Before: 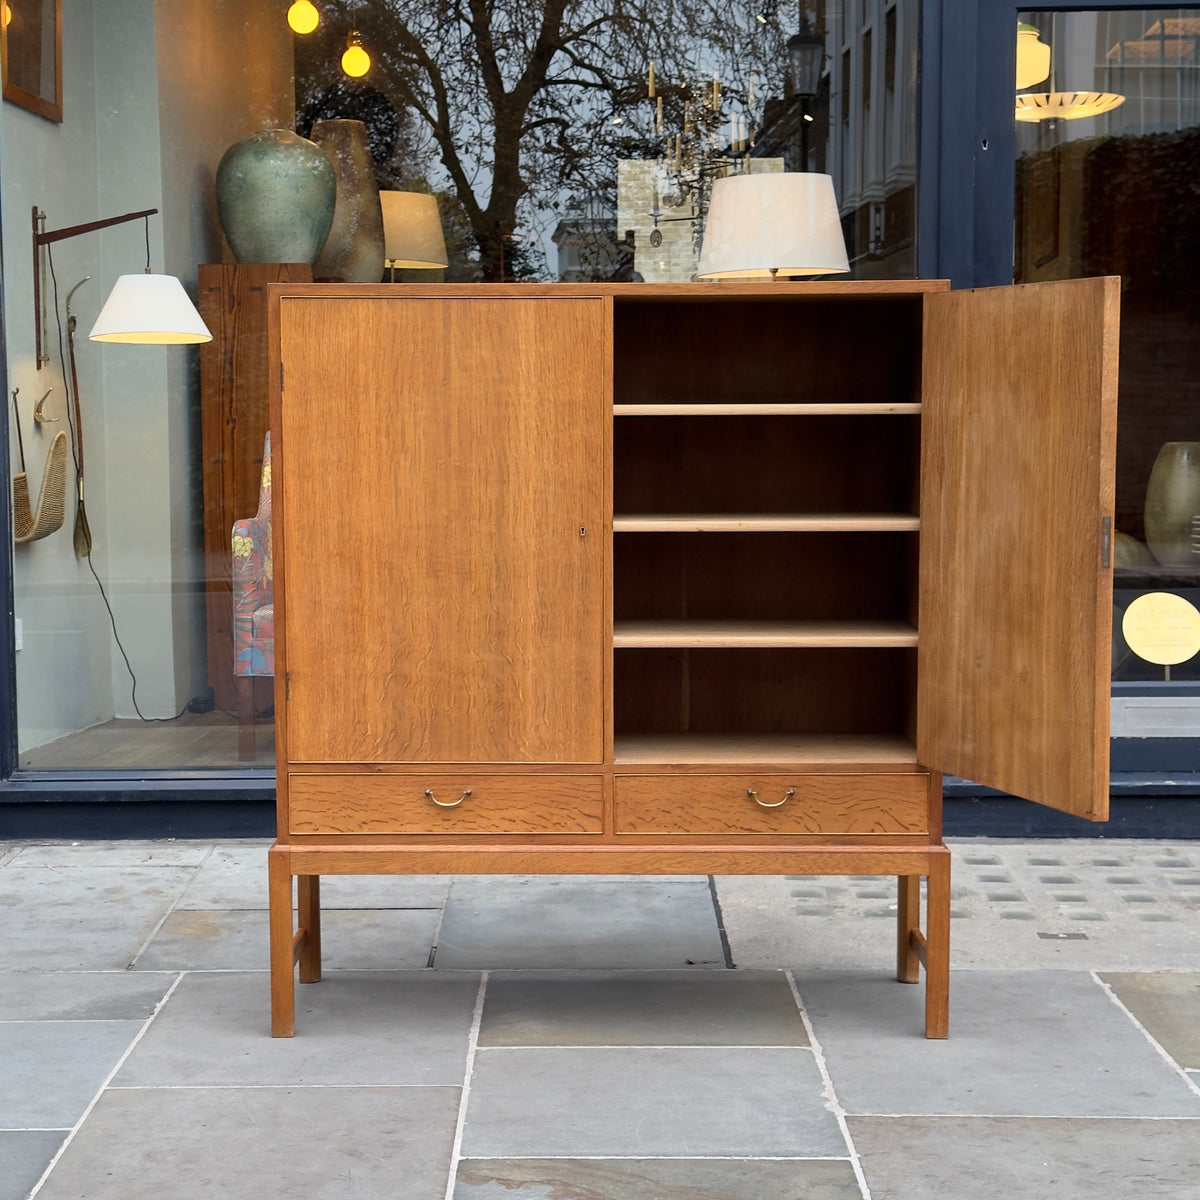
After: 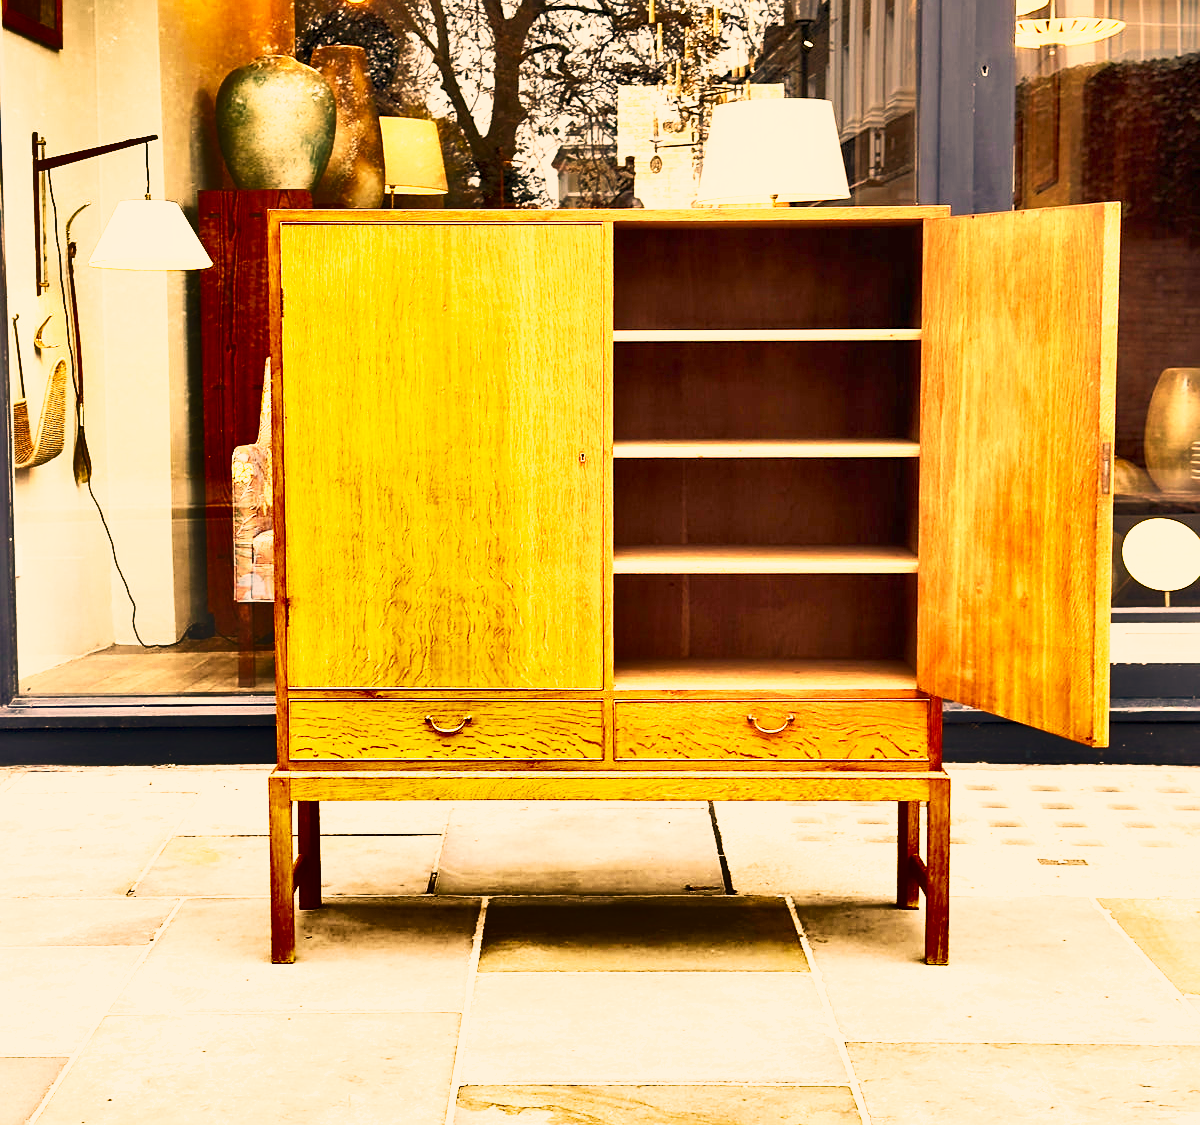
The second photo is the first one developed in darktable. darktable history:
crop and rotate: top 6.25%
shadows and highlights: shadows 20.91, highlights -82.73, soften with gaussian
white balance: red 1.138, green 0.996, blue 0.812
exposure: exposure 1 EV, compensate highlight preservation false
color correction: highlights a* 17.88, highlights b* 18.79
base curve: curves: ch0 [(0, 0) (0.495, 0.917) (1, 1)], preserve colors none
sharpen: amount 0.2
